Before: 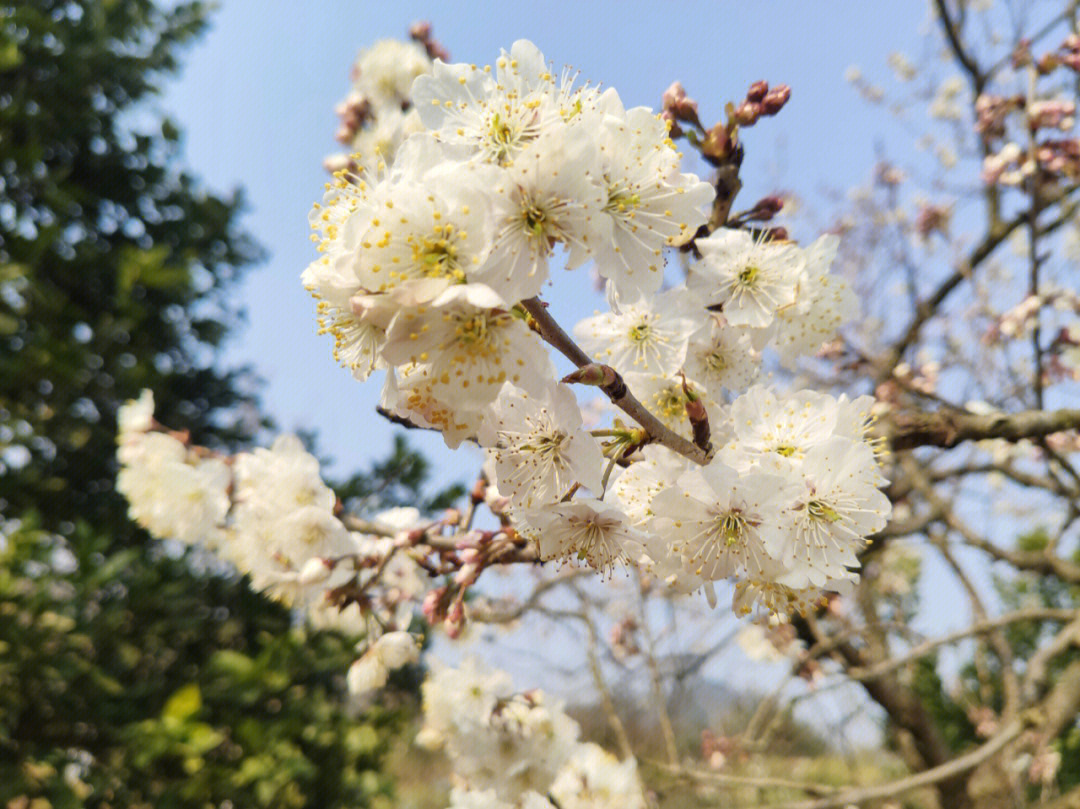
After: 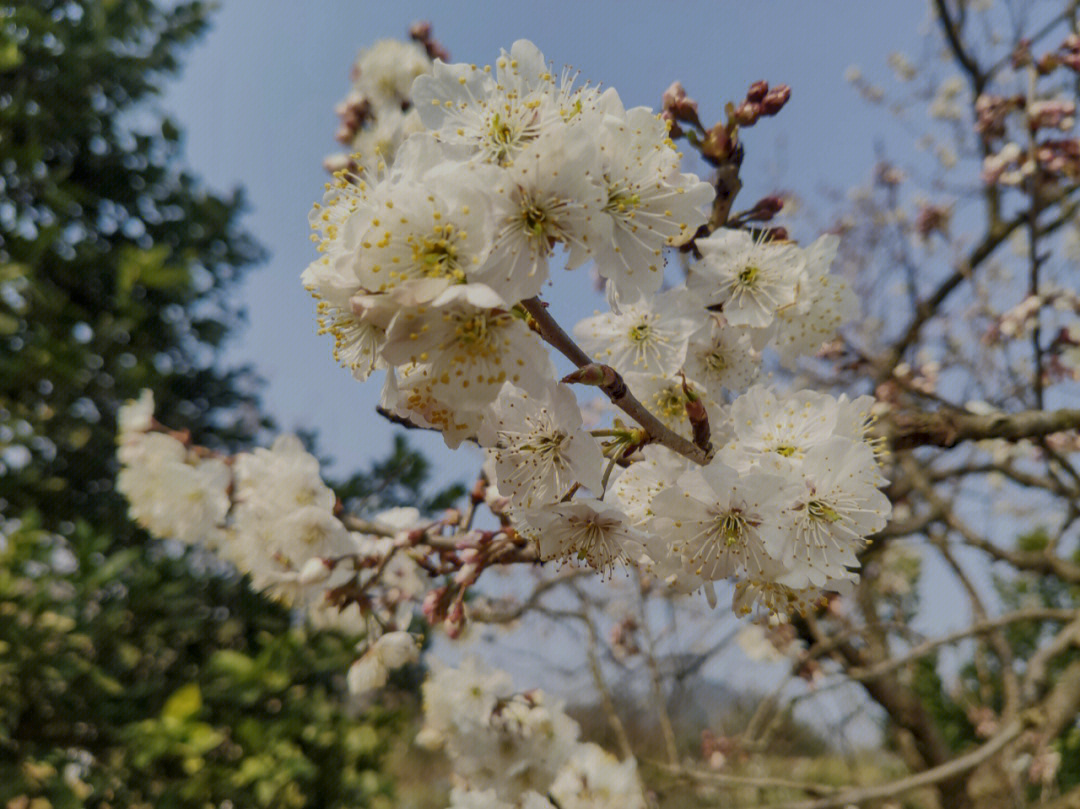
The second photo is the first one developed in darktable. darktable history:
local contrast: on, module defaults
tone equalizer: -8 EV -0.014 EV, -7 EV 0.028 EV, -6 EV -0.006 EV, -5 EV 0.005 EV, -4 EV -0.039 EV, -3 EV -0.228 EV, -2 EV -0.681 EV, -1 EV -1 EV, +0 EV -0.985 EV
